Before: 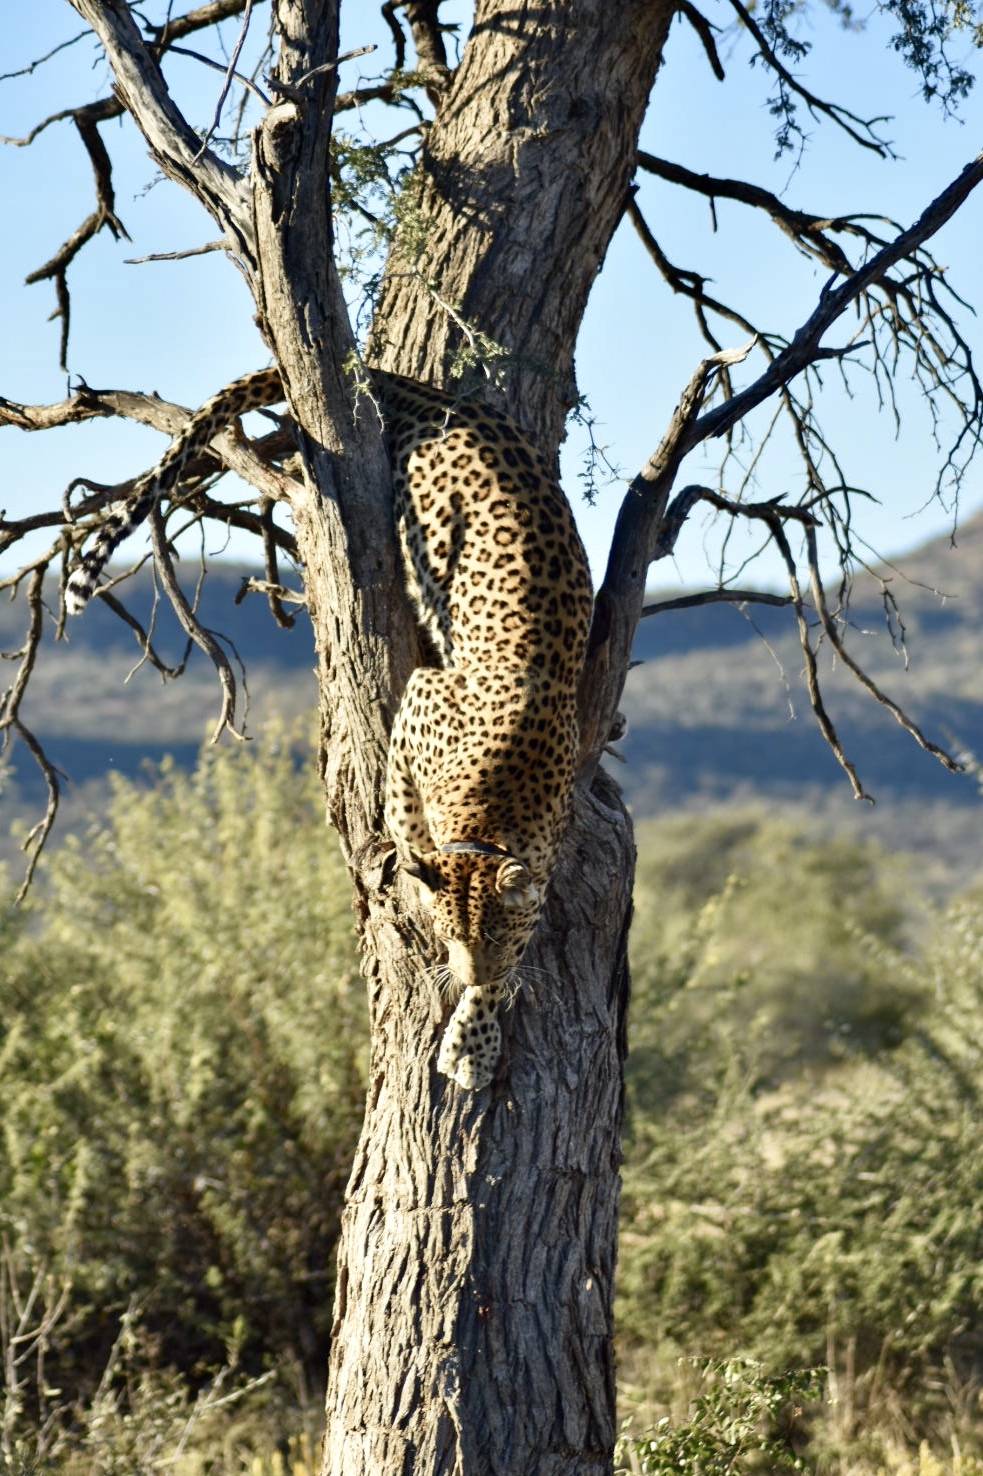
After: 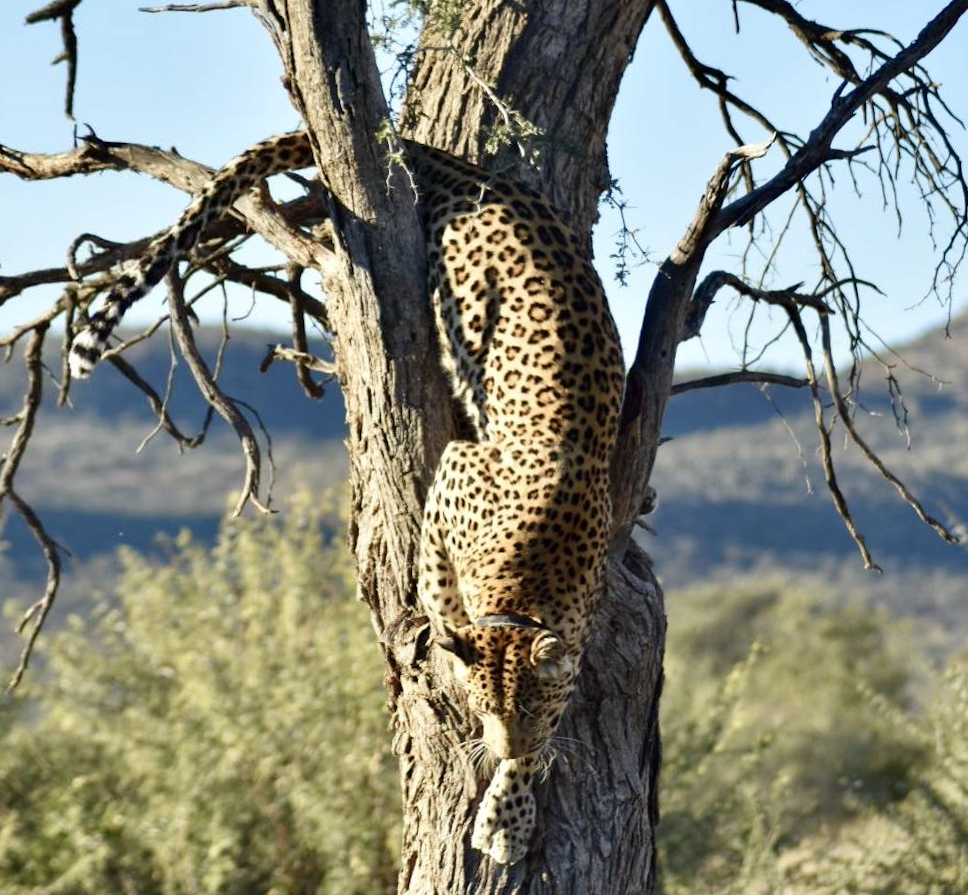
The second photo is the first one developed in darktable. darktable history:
rotate and perspective: rotation -0.013°, lens shift (vertical) -0.027, lens shift (horizontal) 0.178, crop left 0.016, crop right 0.989, crop top 0.082, crop bottom 0.918
crop: top 11.166%, bottom 22.168%
